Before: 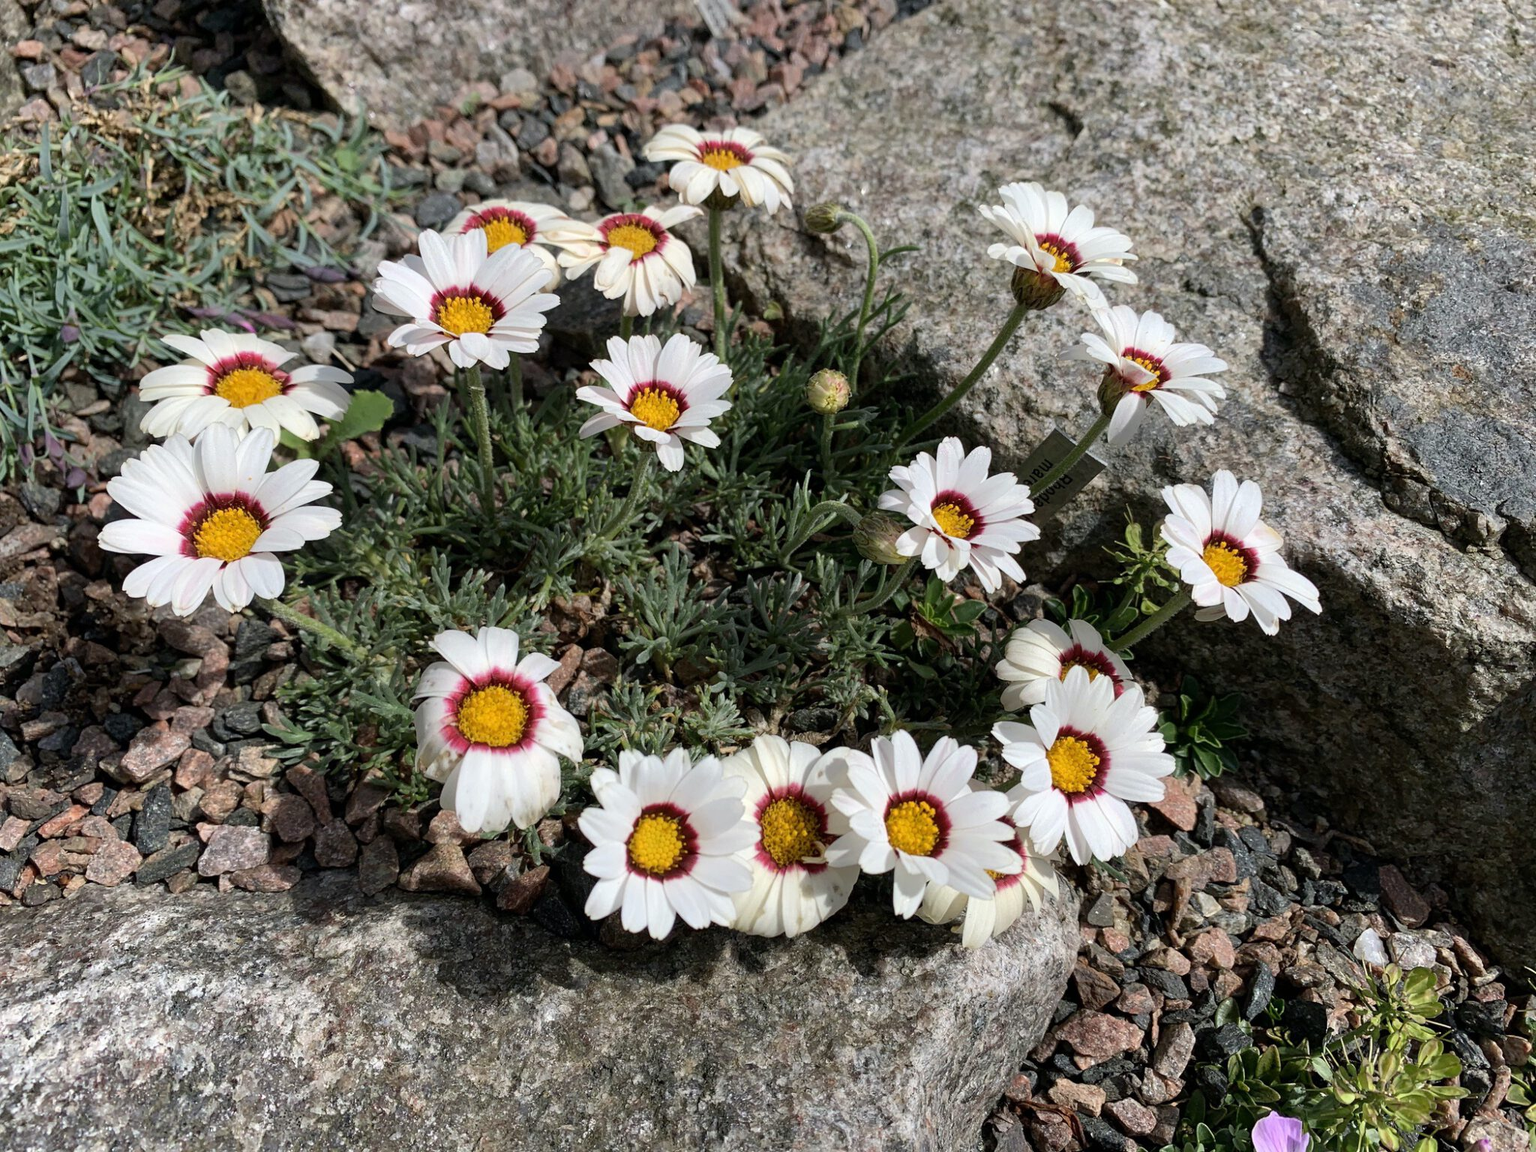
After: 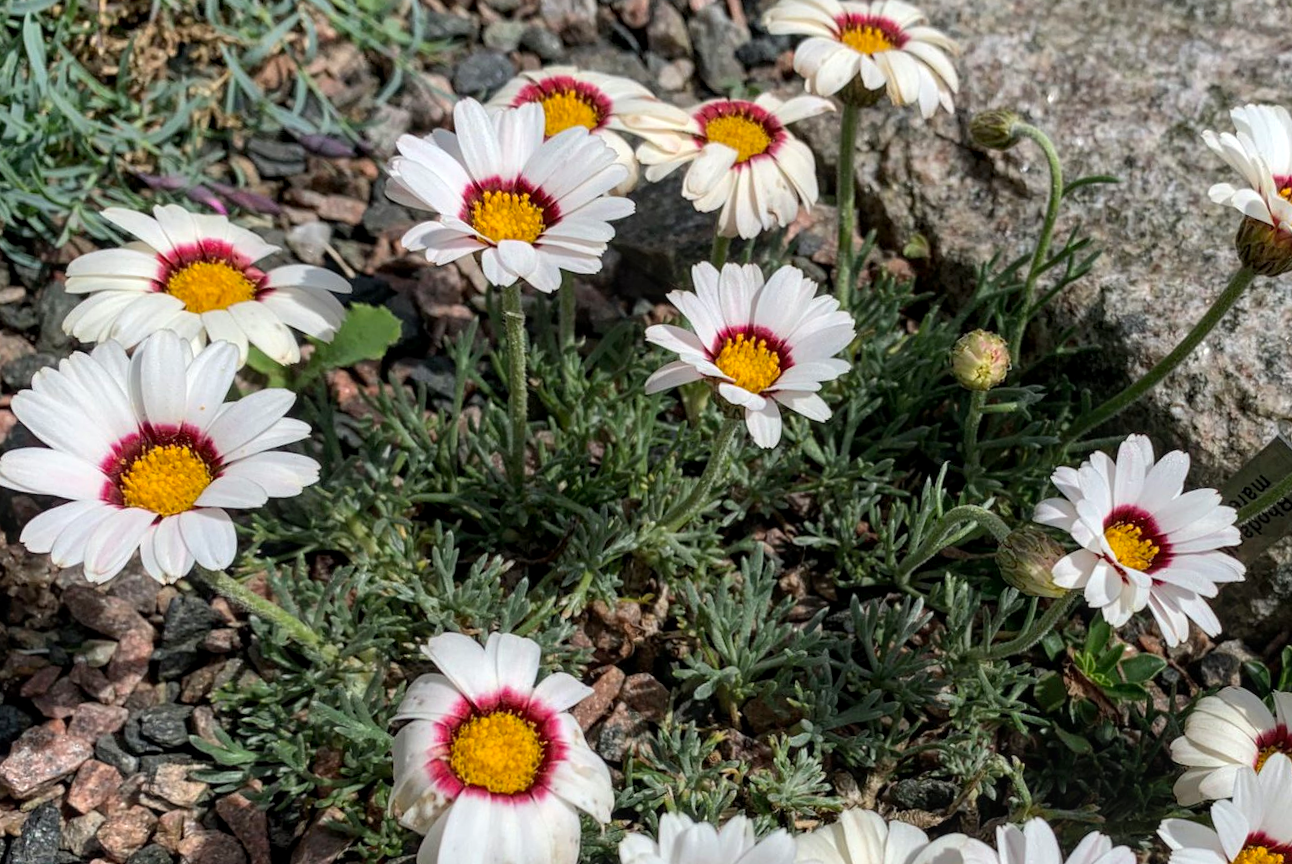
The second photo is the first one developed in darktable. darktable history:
crop and rotate: angle -5.03°, left 2.241%, top 6.721%, right 27.507%, bottom 30.622%
local contrast: on, module defaults
